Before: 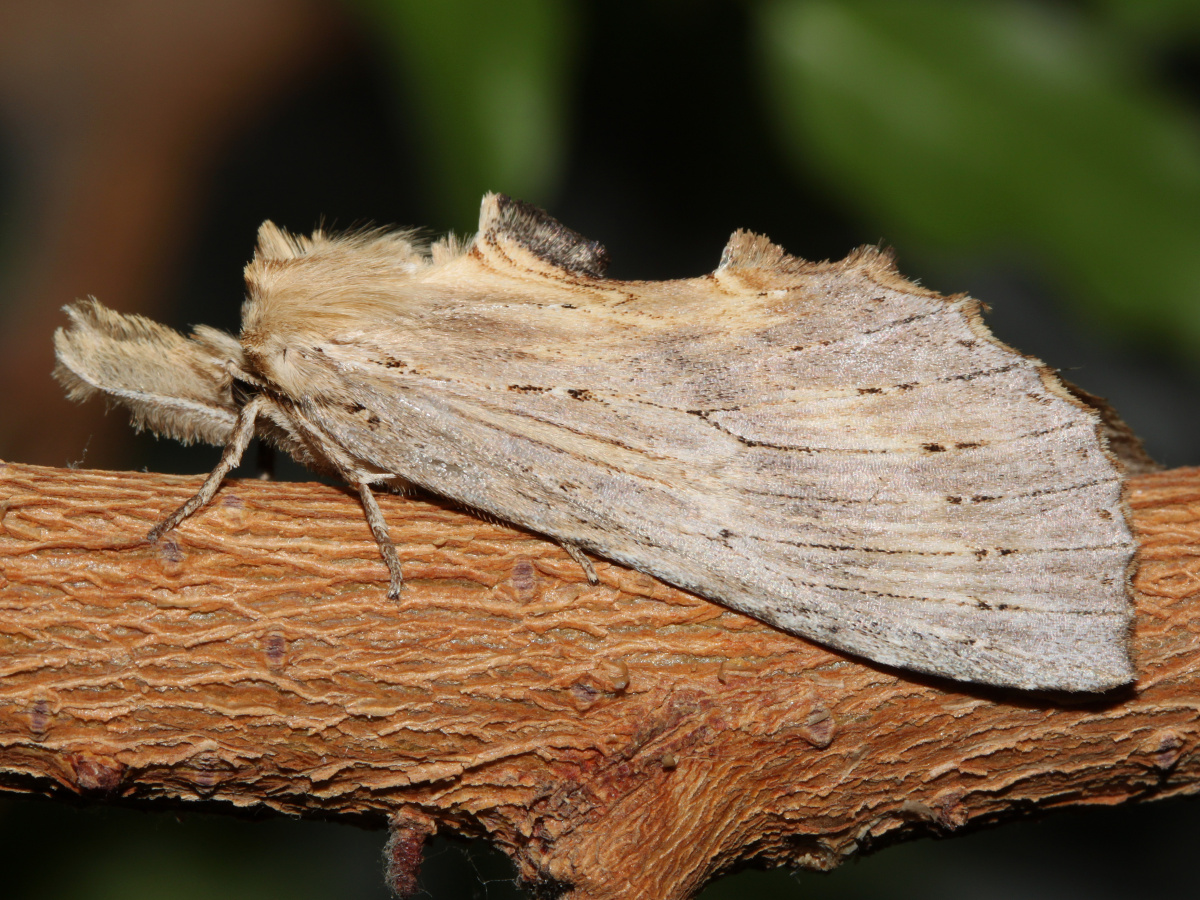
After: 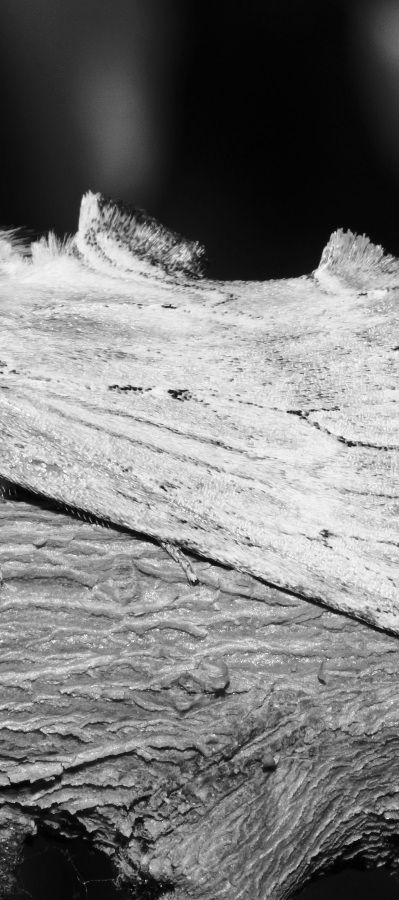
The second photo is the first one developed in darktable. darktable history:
crop: left 33.36%, right 33.36%
velvia: on, module defaults
color calibration: output gray [0.253, 0.26, 0.487, 0], gray › normalize channels true, illuminant same as pipeline (D50), adaptation XYZ, x 0.346, y 0.359, gamut compression 0
base curve: curves: ch0 [(0, 0) (0.028, 0.03) (0.121, 0.232) (0.46, 0.748) (0.859, 0.968) (1, 1)], preserve colors none
